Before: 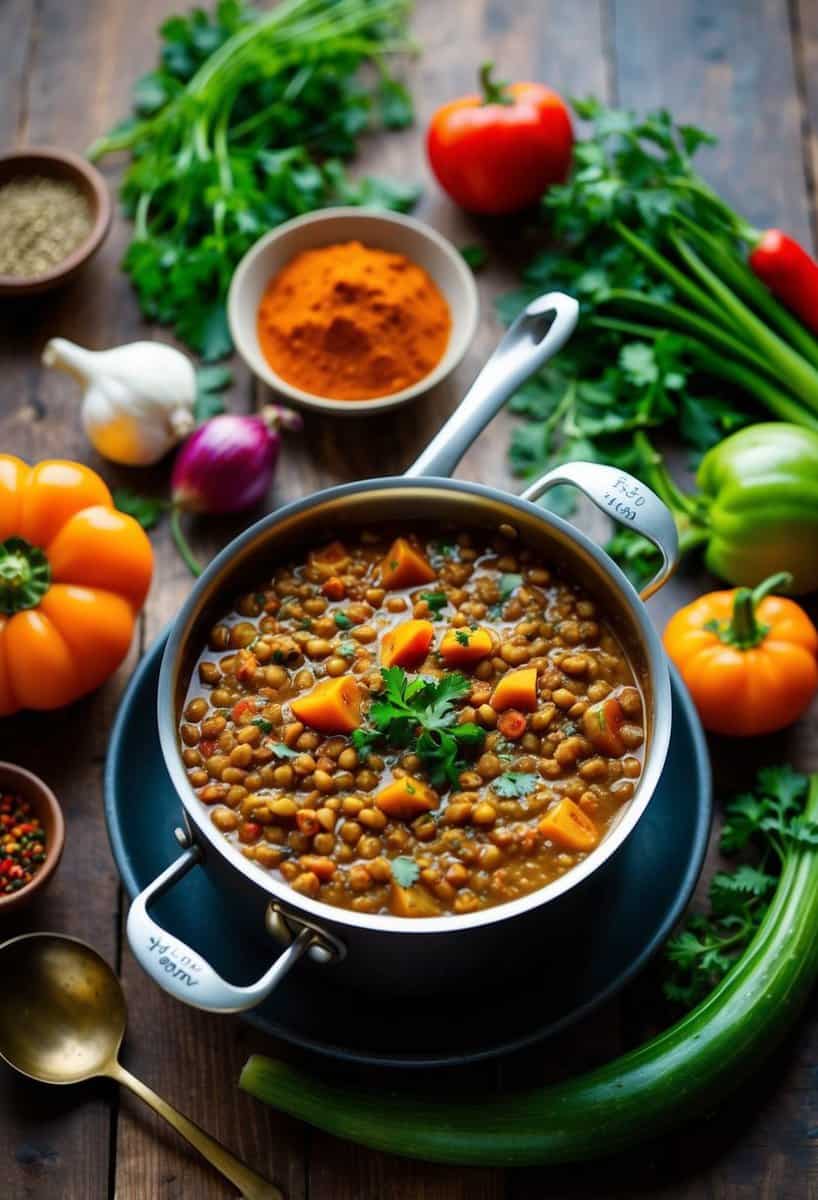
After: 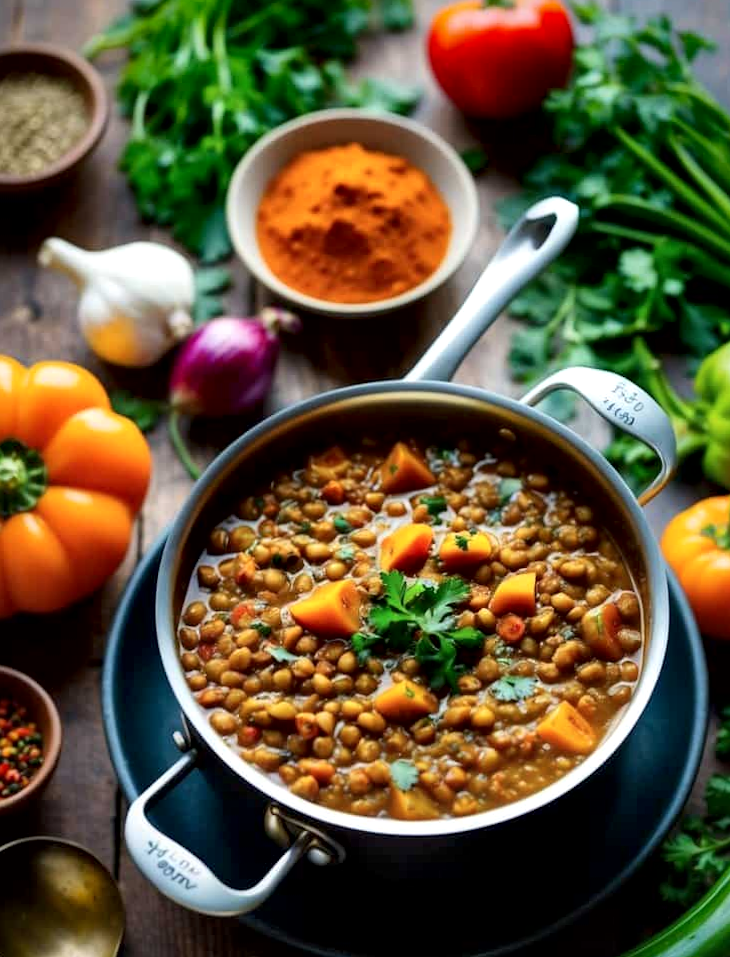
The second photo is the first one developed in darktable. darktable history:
crop: top 7.49%, right 9.717%, bottom 11.943%
local contrast: mode bilateral grid, contrast 100, coarseness 100, detail 165%, midtone range 0.2
vignetting: brightness -0.233, saturation 0.141
rotate and perspective: rotation 0.174°, lens shift (vertical) 0.013, lens shift (horizontal) 0.019, shear 0.001, automatic cropping original format, crop left 0.007, crop right 0.991, crop top 0.016, crop bottom 0.997
